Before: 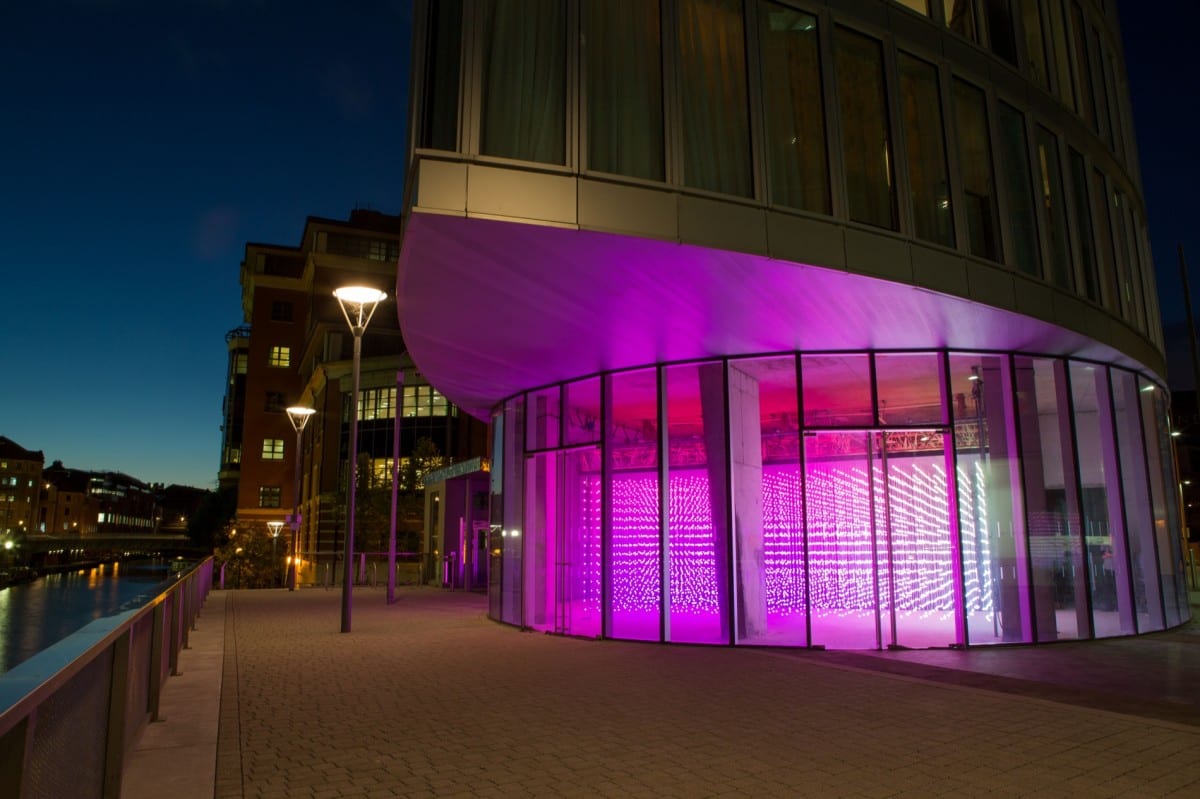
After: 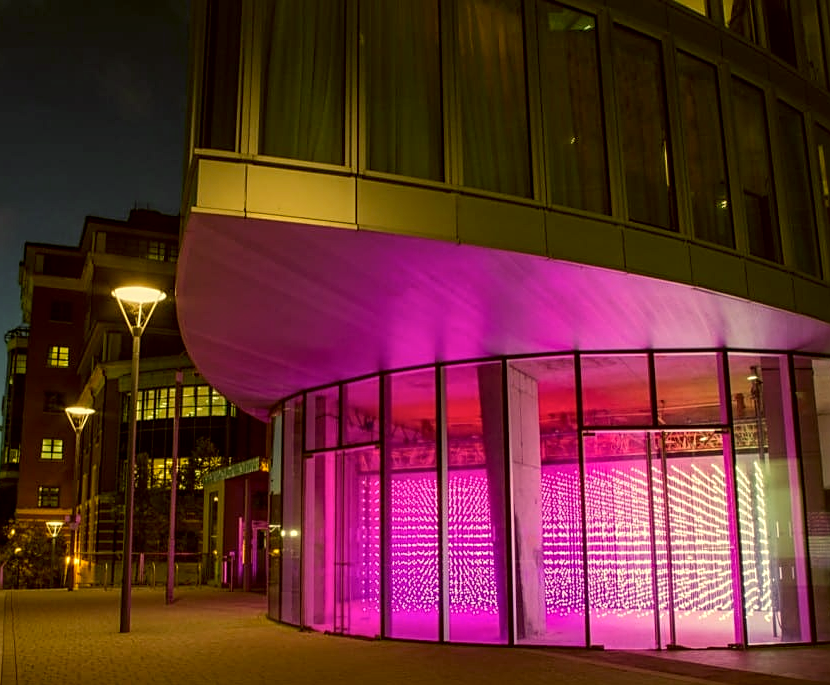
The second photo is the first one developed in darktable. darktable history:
crop: left 18.437%, right 12.355%, bottom 14.243%
local contrast: on, module defaults
shadows and highlights: radius 125.47, shadows 30.31, highlights -31.04, low approximation 0.01, soften with gaussian
color correction: highlights a* 0.157, highlights b* 29.29, shadows a* -0.152, shadows b* 21.72
sharpen: on, module defaults
